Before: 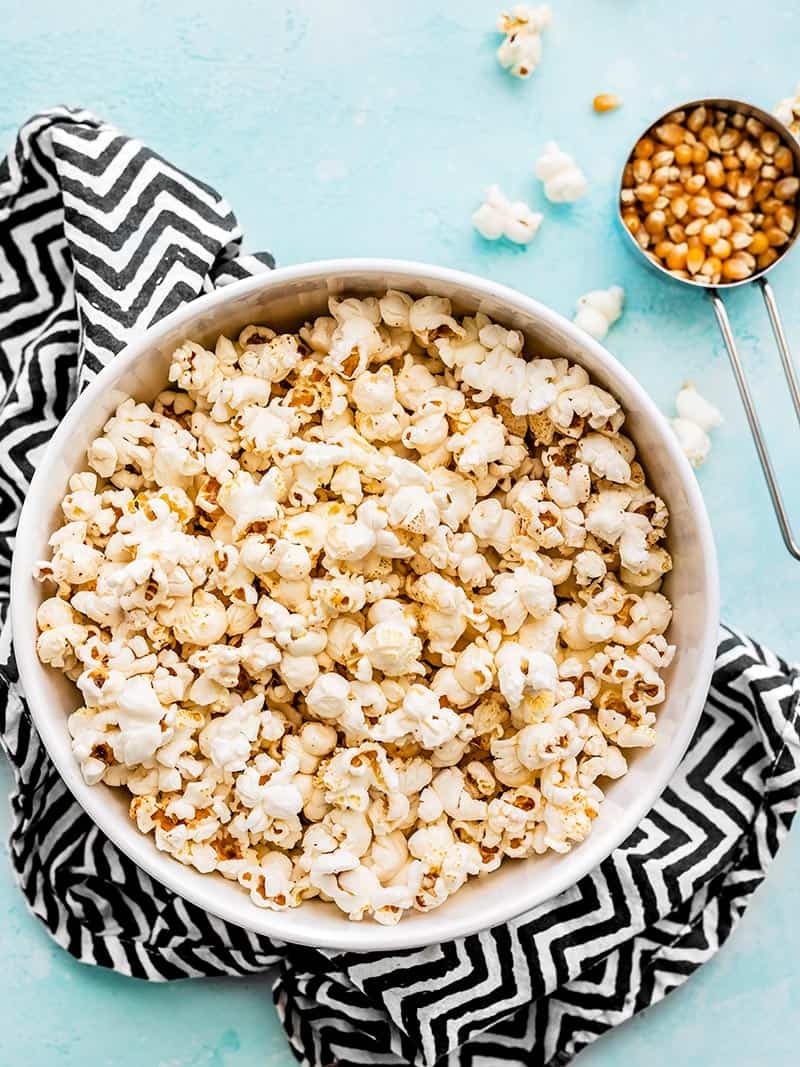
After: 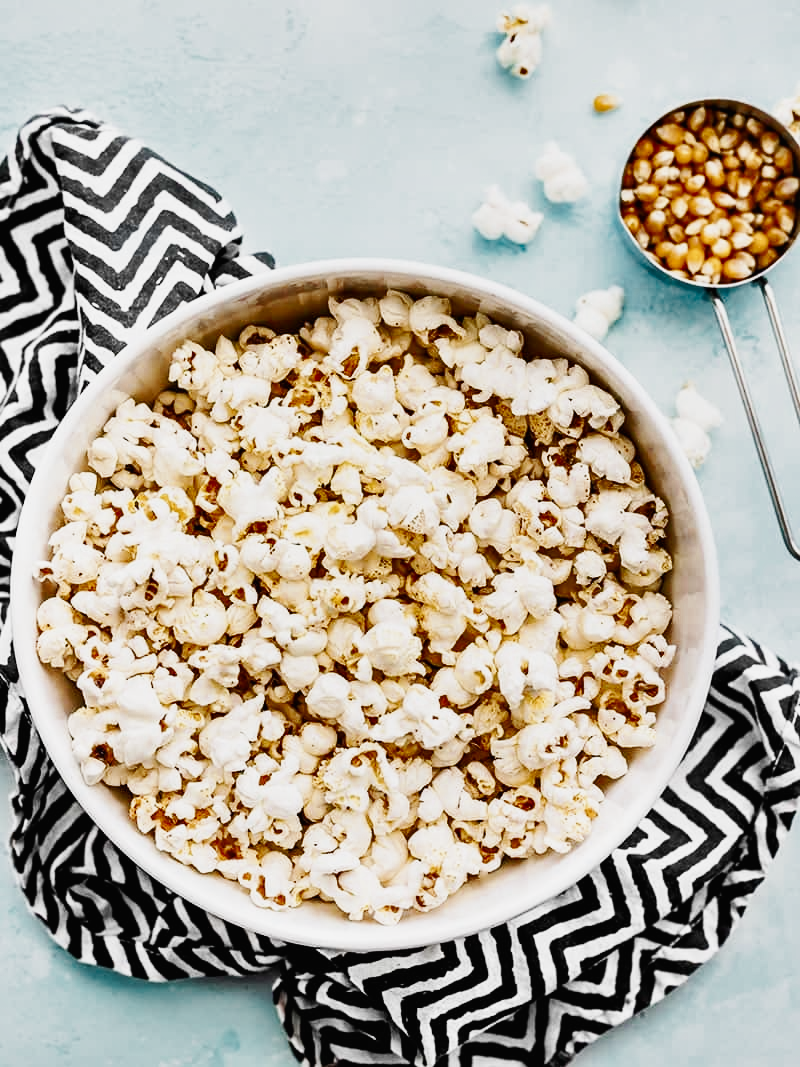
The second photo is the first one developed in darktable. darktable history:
tone equalizer: on, module defaults
color zones: curves: ch0 [(0, 0.5) (0.125, 0.4) (0.25, 0.5) (0.375, 0.4) (0.5, 0.4) (0.625, 0.35) (0.75, 0.35) (0.875, 0.5)]; ch1 [(0, 0.35) (0.125, 0.45) (0.25, 0.35) (0.375, 0.35) (0.5, 0.35) (0.625, 0.35) (0.75, 0.45) (0.875, 0.35)]; ch2 [(0, 0.6) (0.125, 0.5) (0.25, 0.5) (0.375, 0.6) (0.5, 0.6) (0.625, 0.5) (0.75, 0.5) (0.875, 0.5)]
shadows and highlights: shadows 59.18, soften with gaussian
tone curve: curves: ch0 [(0, 0.012) (0.031, 0.02) (0.12, 0.083) (0.193, 0.171) (0.277, 0.279) (0.45, 0.52) (0.568, 0.676) (0.678, 0.777) (0.875, 0.92) (1, 0.965)]; ch1 [(0, 0) (0.243, 0.245) (0.402, 0.41) (0.493, 0.486) (0.508, 0.507) (0.531, 0.53) (0.551, 0.564) (0.646, 0.672) (0.694, 0.732) (1, 1)]; ch2 [(0, 0) (0.249, 0.216) (0.356, 0.343) (0.424, 0.442) (0.476, 0.482) (0.498, 0.502) (0.517, 0.517) (0.532, 0.545) (0.562, 0.575) (0.614, 0.644) (0.706, 0.748) (0.808, 0.809) (0.991, 0.968)], preserve colors none
